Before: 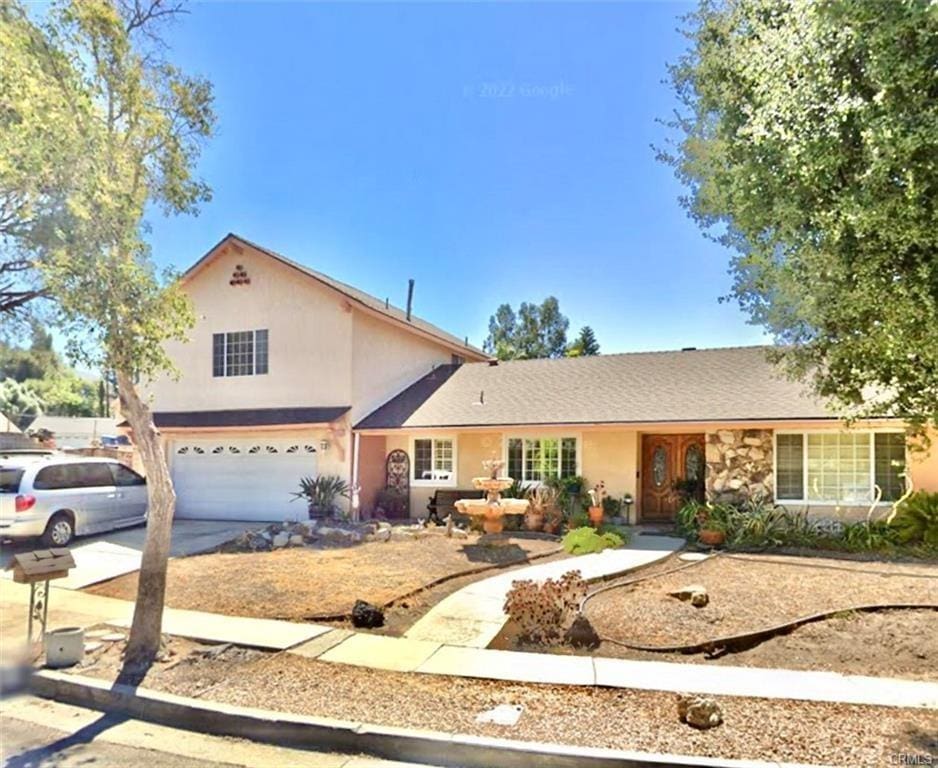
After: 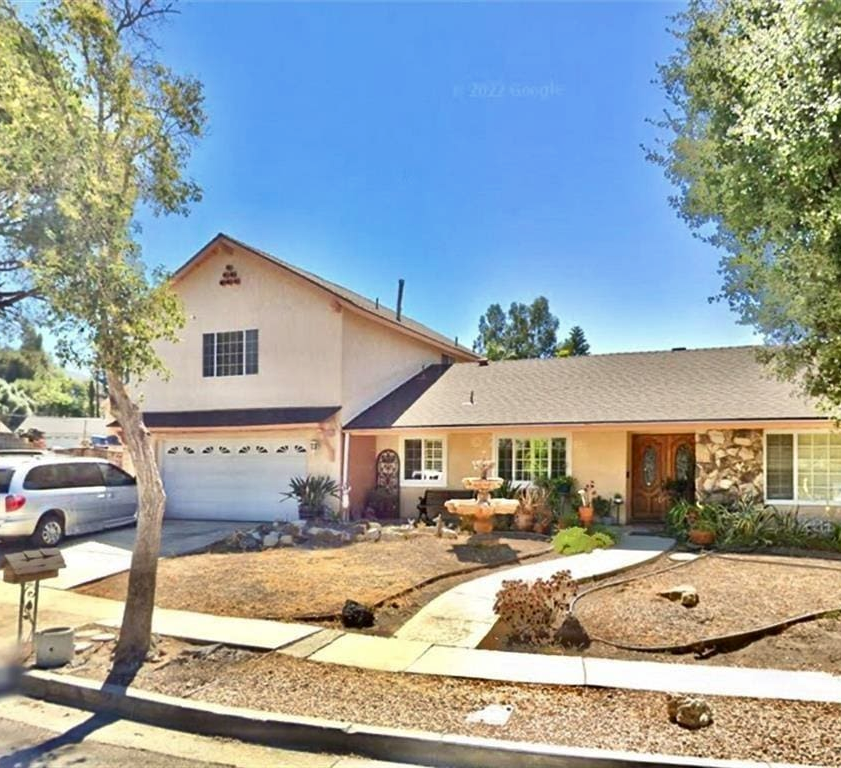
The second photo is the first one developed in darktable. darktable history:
shadows and highlights: soften with gaussian
crop and rotate: left 1.108%, right 9.171%
